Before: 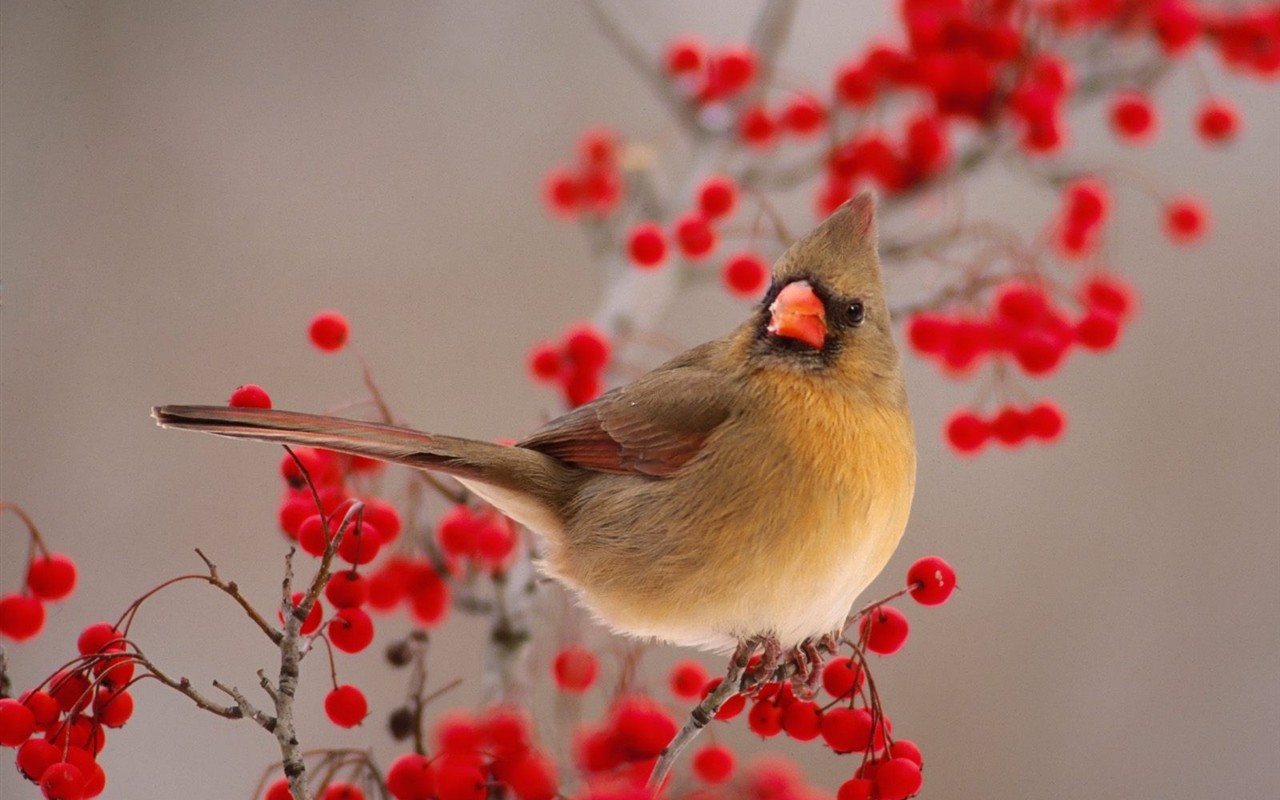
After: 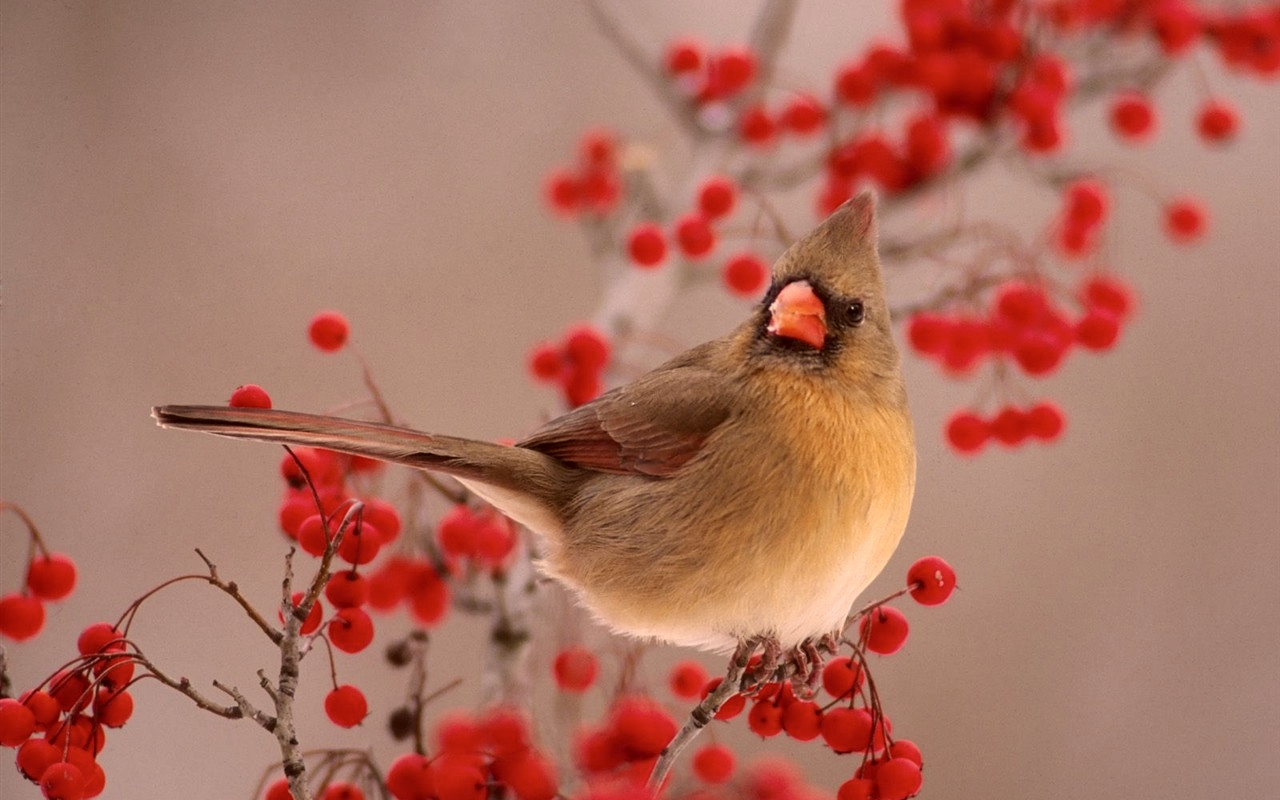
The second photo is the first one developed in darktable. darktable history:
local contrast: highlights 100%, shadows 102%, detail 120%, midtone range 0.2
color correction: highlights a* 10.18, highlights b* 9.66, shadows a* 8.77, shadows b* 7.75, saturation 0.804
contrast equalizer: y [[0.5 ×6], [0.5 ×6], [0.5, 0.5, 0.501, 0.545, 0.707, 0.863], [0 ×6], [0 ×6]]
